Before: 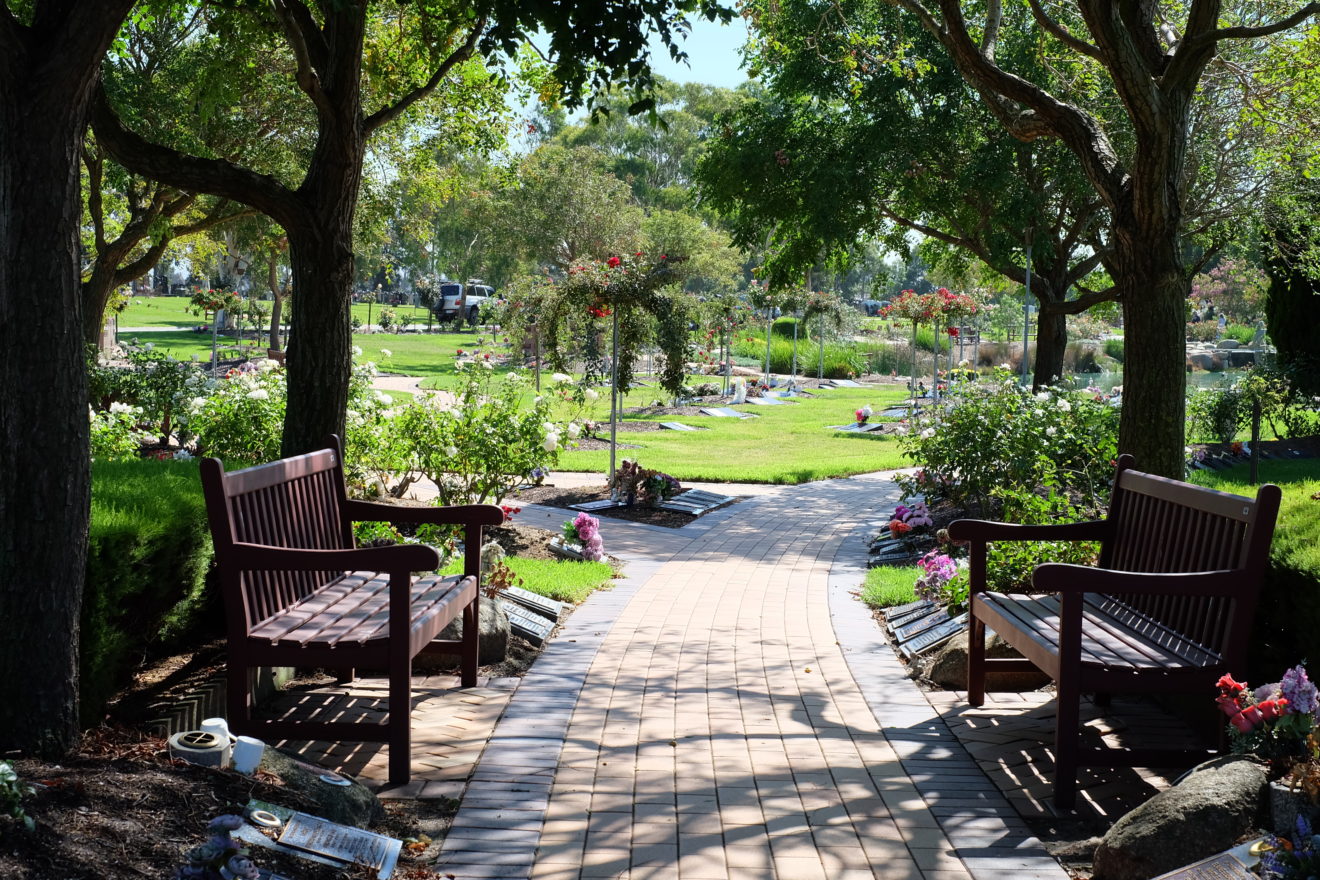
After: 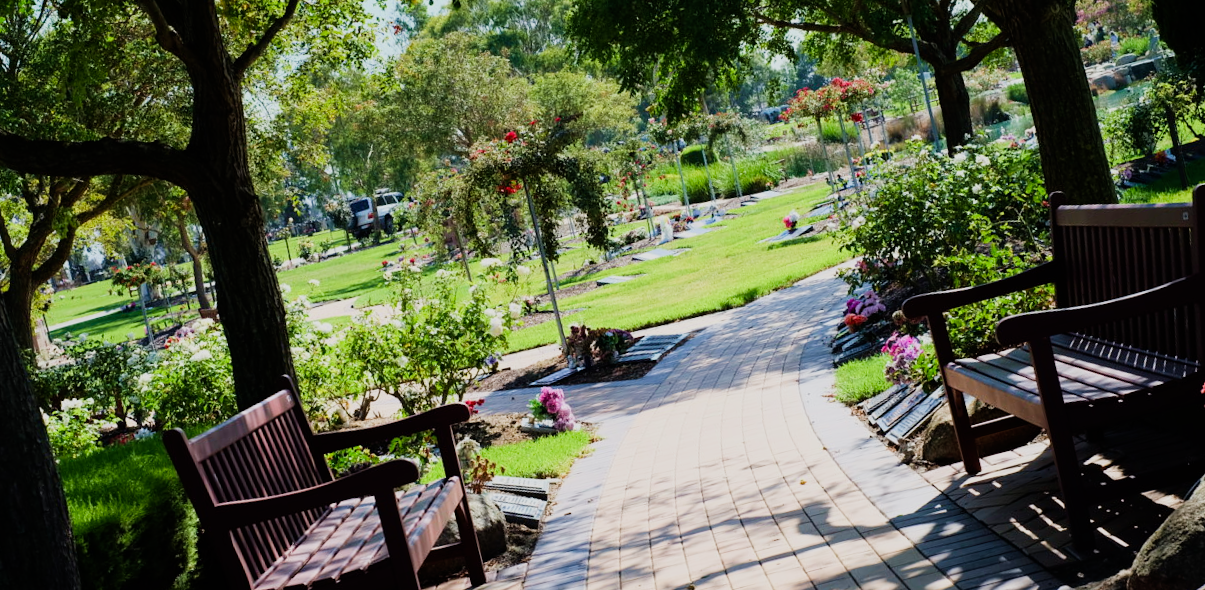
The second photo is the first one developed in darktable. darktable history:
velvia: on, module defaults
rotate and perspective: rotation -14.8°, crop left 0.1, crop right 0.903, crop top 0.25, crop bottom 0.748
sigmoid: on, module defaults
